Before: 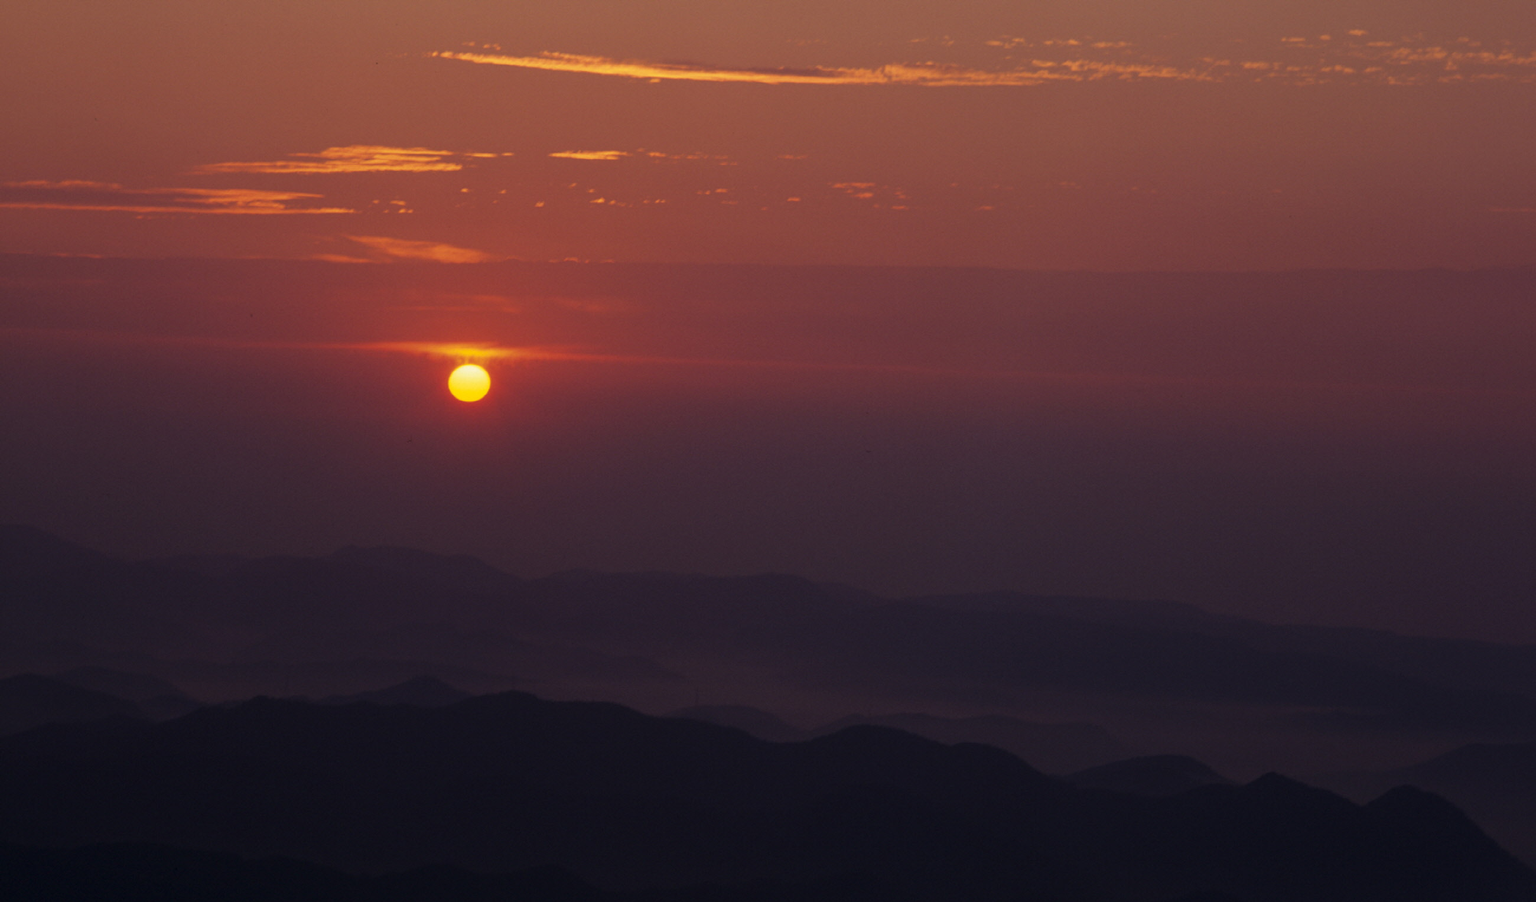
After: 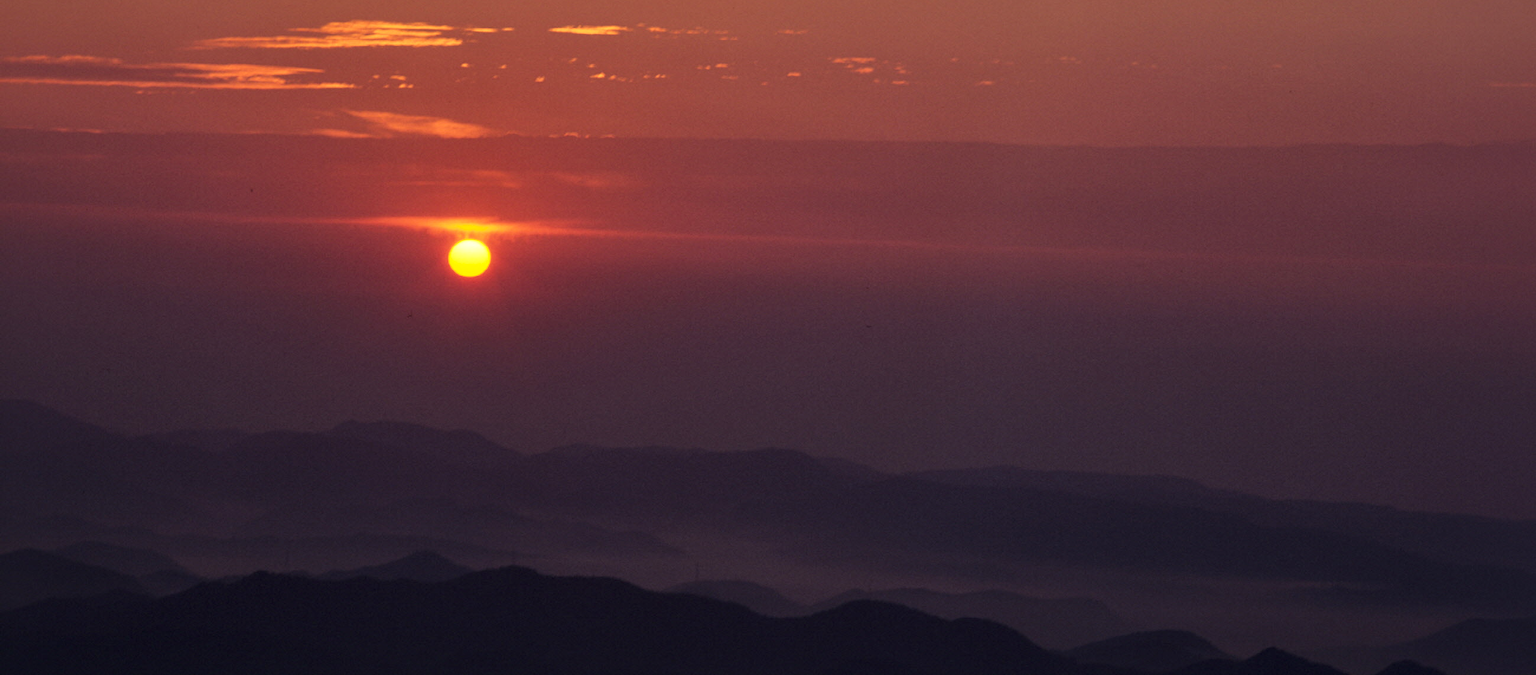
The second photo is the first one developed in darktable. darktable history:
contrast brightness saturation: saturation 0.105
local contrast: mode bilateral grid, contrast 100, coarseness 100, detail 165%, midtone range 0.2
crop: top 13.889%, bottom 11.183%
exposure: exposure 0.187 EV, compensate highlight preservation false
